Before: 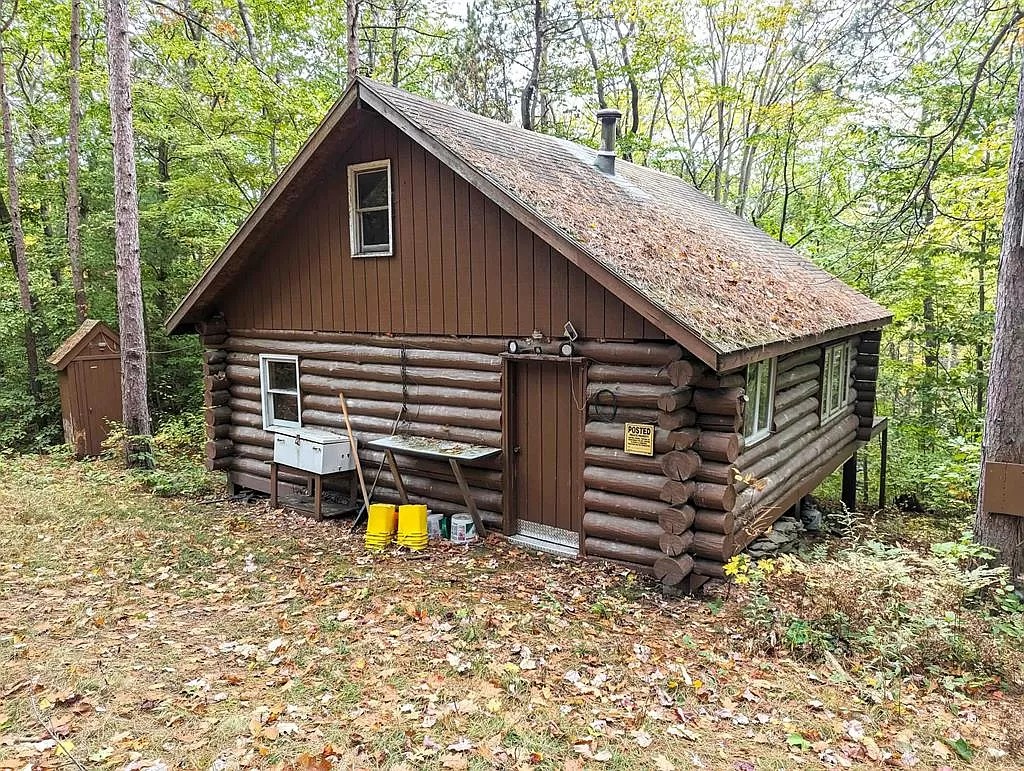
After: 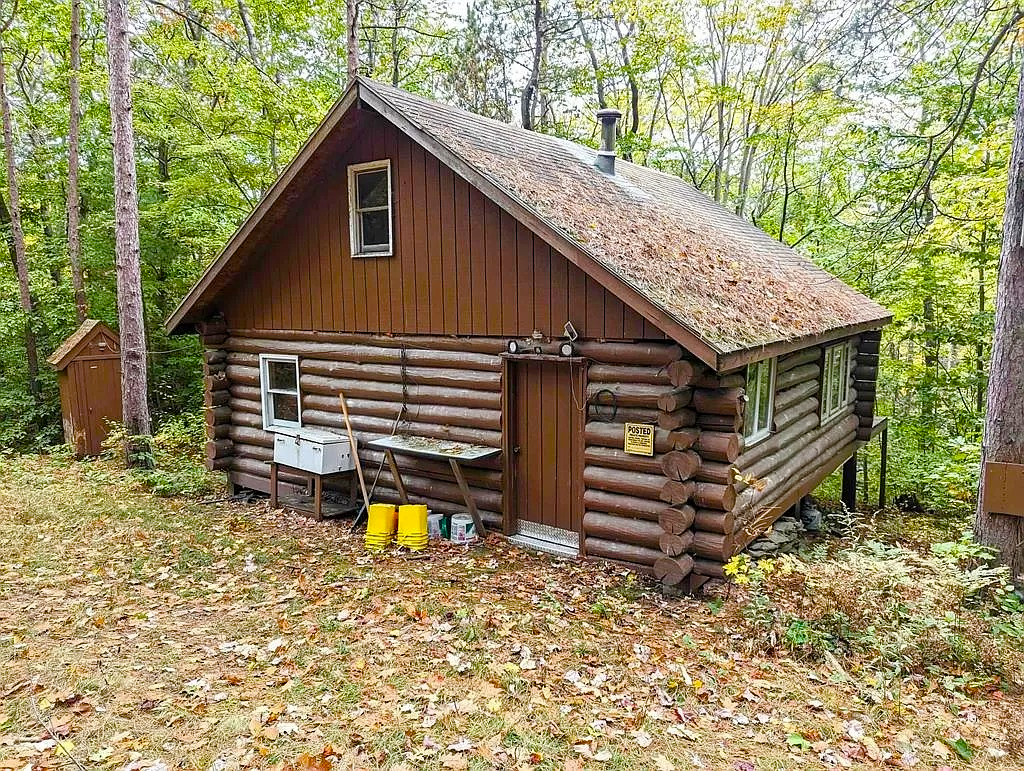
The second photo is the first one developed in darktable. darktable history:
color balance rgb: linear chroma grading › global chroma 10.168%, perceptual saturation grading › global saturation 20%, perceptual saturation grading › highlights -25.717%, perceptual saturation grading › shadows 49.738%
